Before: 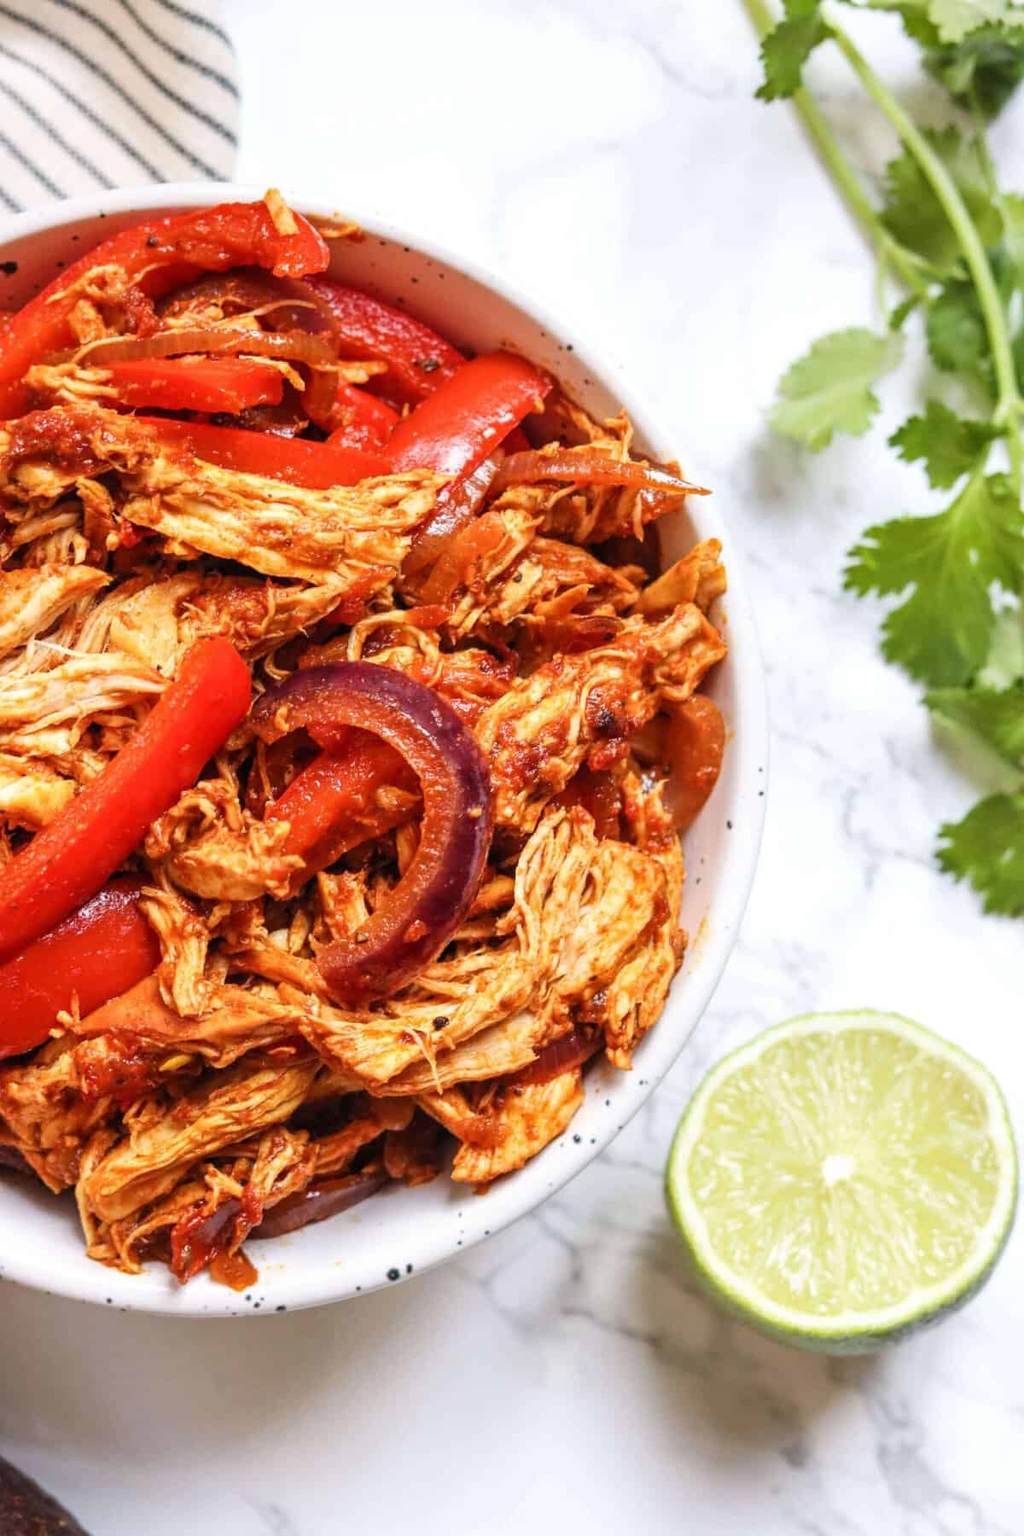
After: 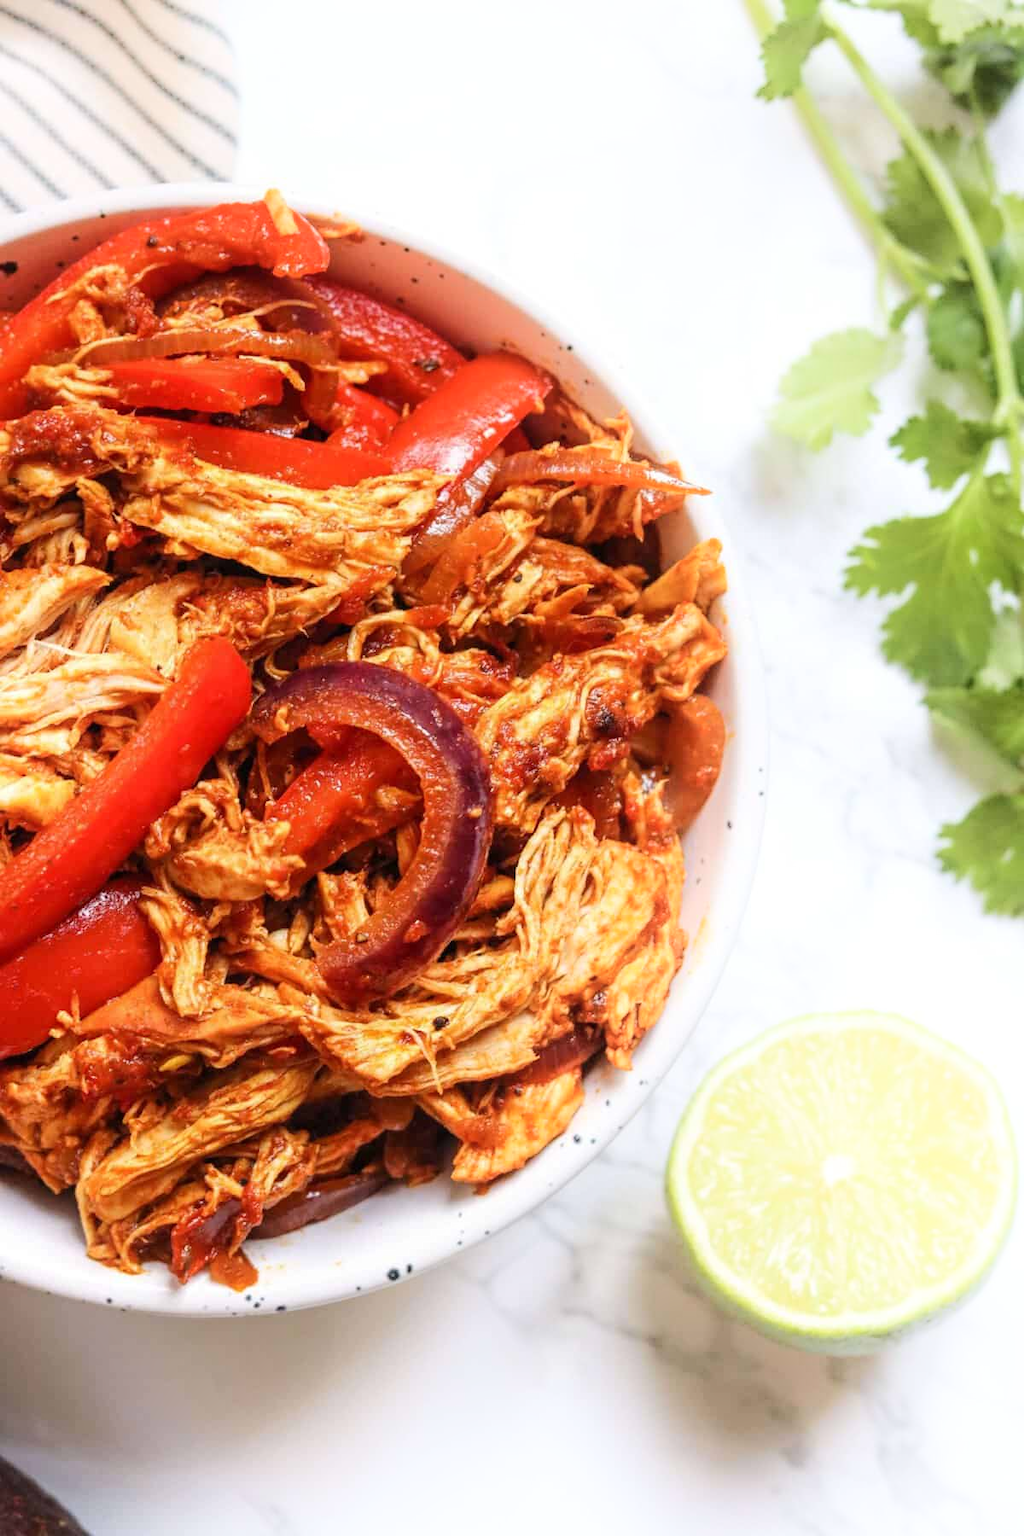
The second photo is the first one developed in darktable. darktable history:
shadows and highlights: shadows -40.93, highlights 63.61, soften with gaussian
